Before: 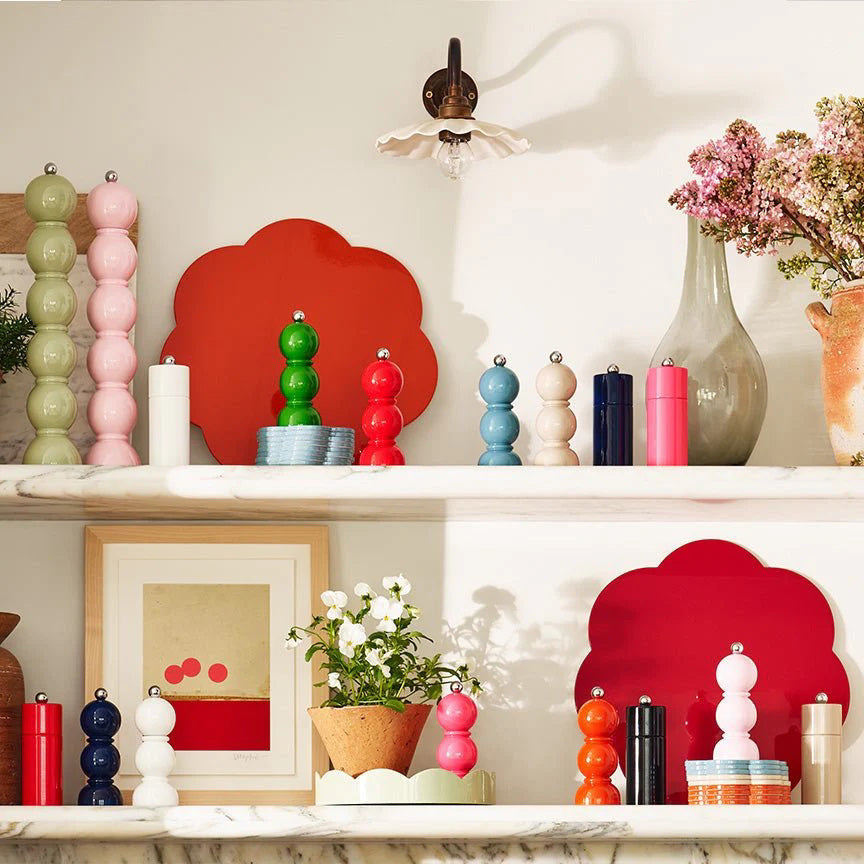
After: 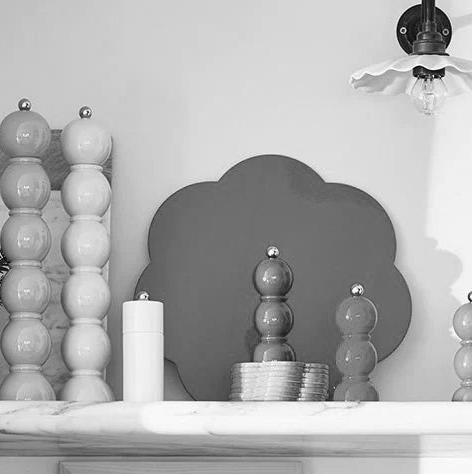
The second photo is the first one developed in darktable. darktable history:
crop and rotate: left 3.047%, top 7.509%, right 42.236%, bottom 37.598%
contrast brightness saturation: saturation -1
